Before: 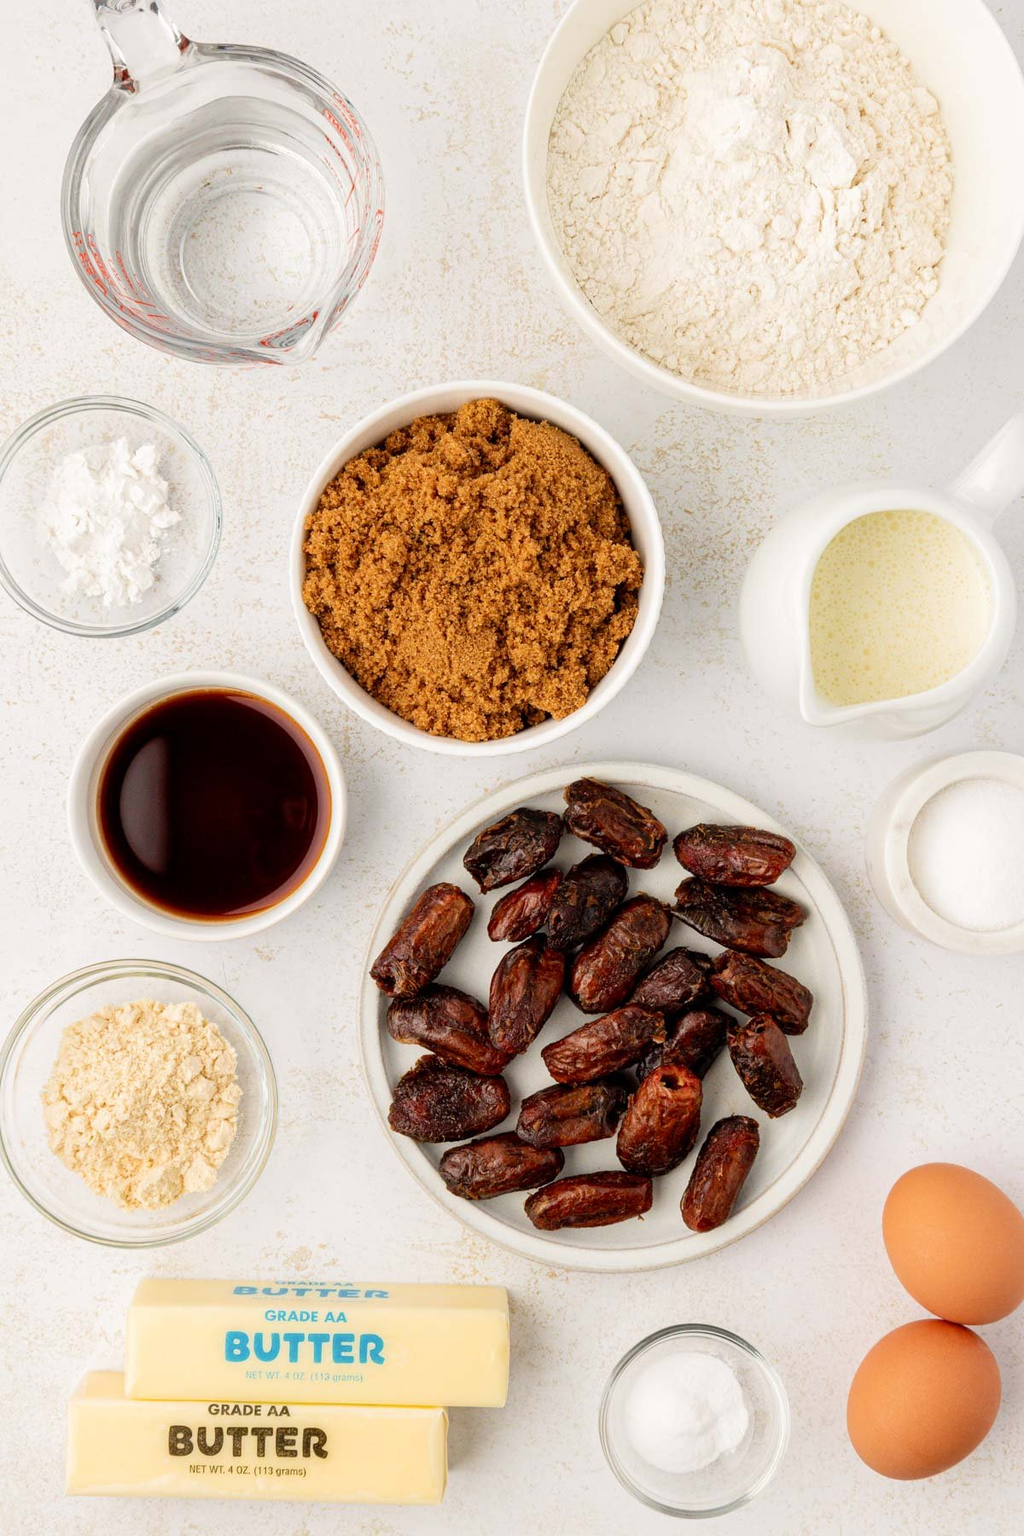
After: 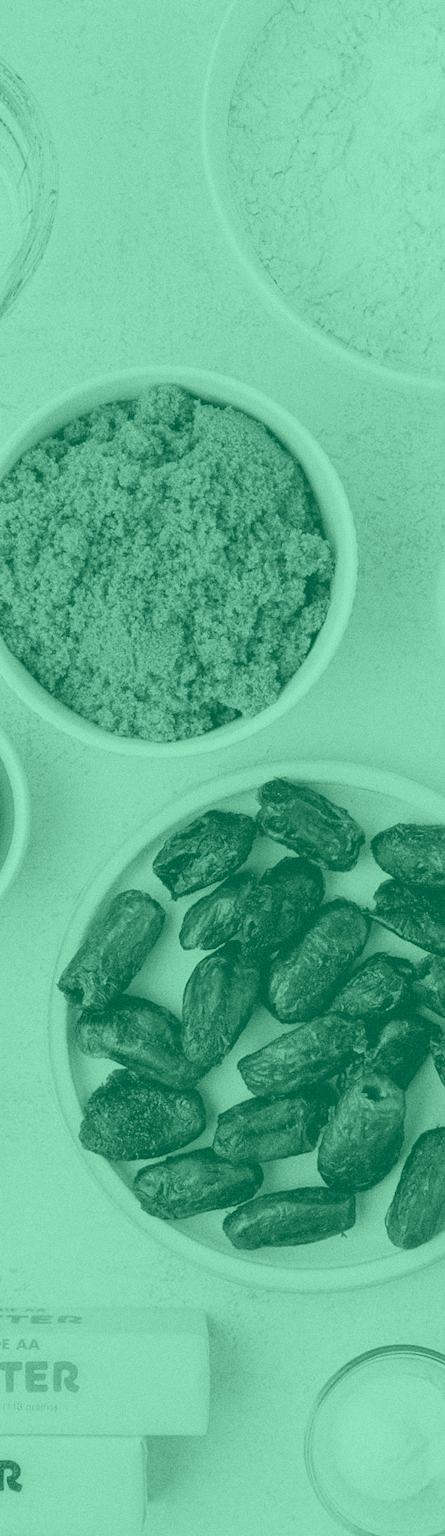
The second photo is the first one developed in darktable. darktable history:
crop: left 31.229%, right 27.105%
grain: on, module defaults
colorize: hue 147.6°, saturation 65%, lightness 21.64%
rotate and perspective: rotation -1°, crop left 0.011, crop right 0.989, crop top 0.025, crop bottom 0.975
